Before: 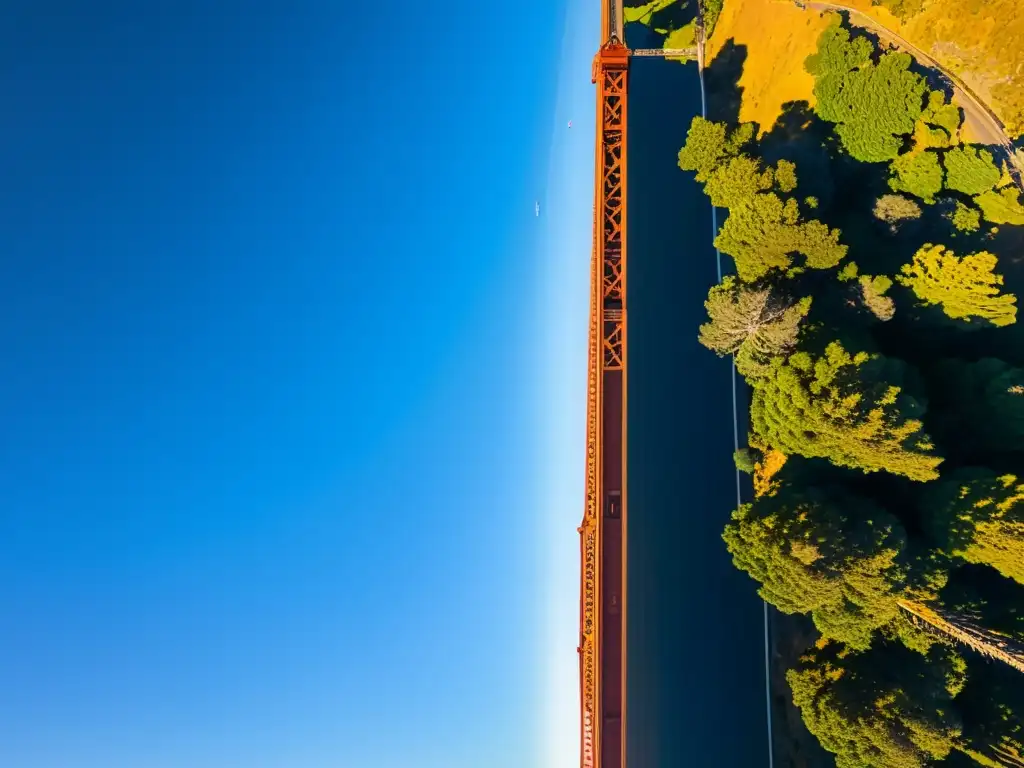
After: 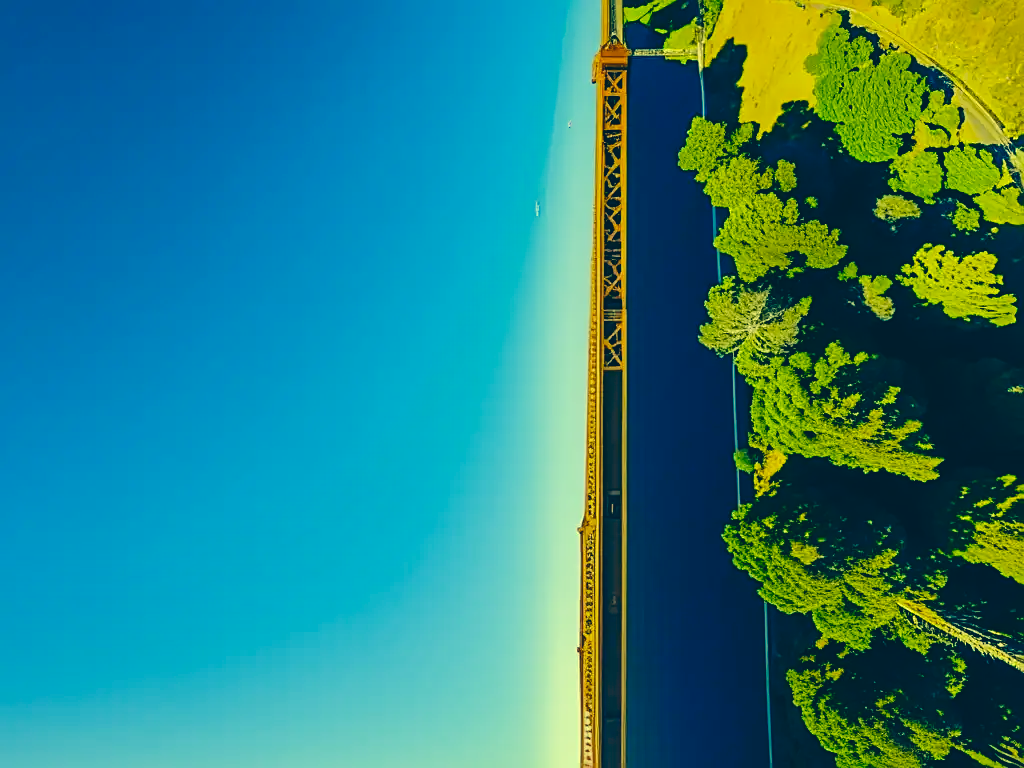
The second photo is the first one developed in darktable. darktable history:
tone curve: curves: ch0 [(0, 0.008) (0.046, 0.032) (0.151, 0.108) (0.367, 0.379) (0.496, 0.526) (0.771, 0.786) (0.857, 0.85) (1, 0.965)]; ch1 [(0, 0) (0.248, 0.252) (0.388, 0.383) (0.482, 0.478) (0.499, 0.499) (0.518, 0.518) (0.544, 0.552) (0.585, 0.617) (0.683, 0.735) (0.823, 0.894) (1, 1)]; ch2 [(0, 0) (0.302, 0.284) (0.427, 0.417) (0.473, 0.47) (0.503, 0.503) (0.523, 0.518) (0.55, 0.563) (0.624, 0.643) (0.753, 0.764) (1, 1)], preserve colors none
sharpen: on, module defaults
color correction: highlights a* -15.38, highlights b* 39.66, shadows a* -39.68, shadows b* -25.98
